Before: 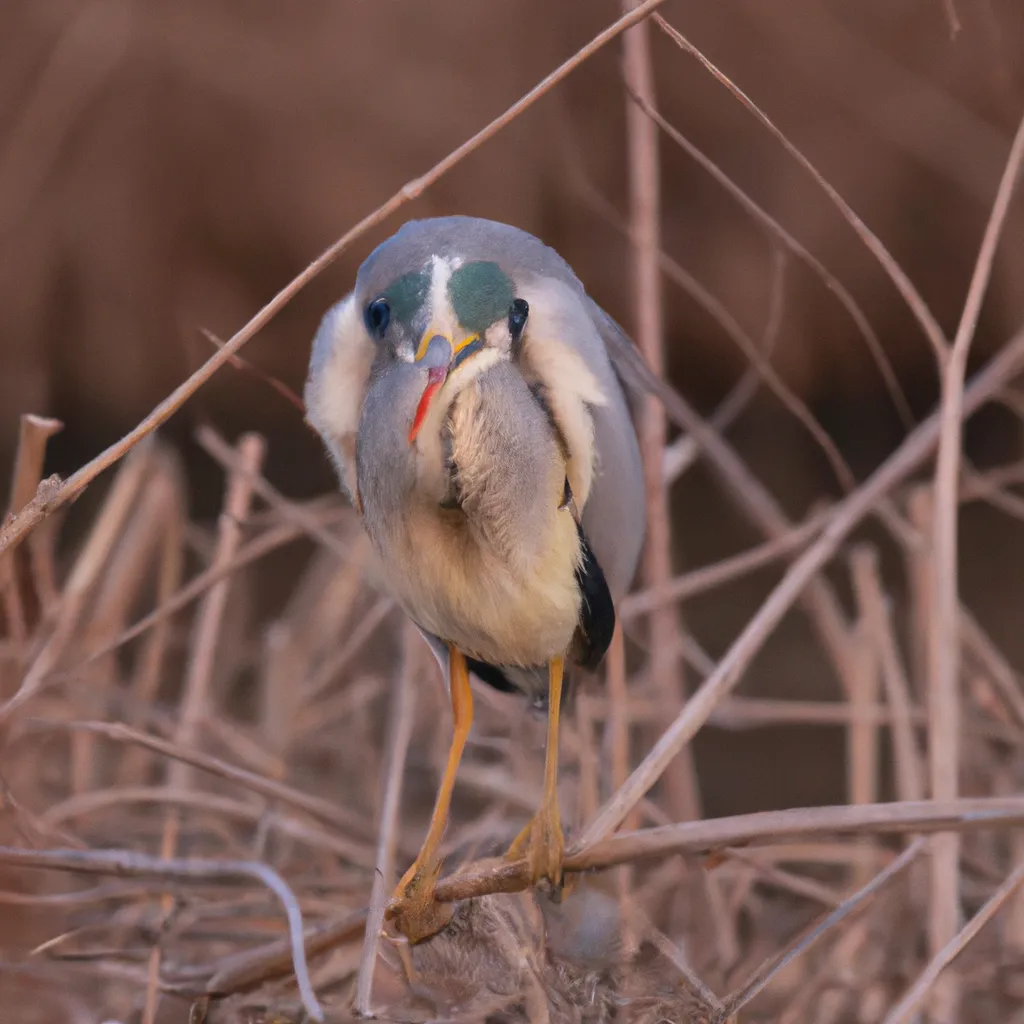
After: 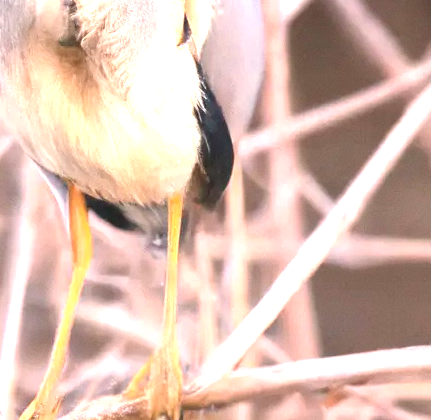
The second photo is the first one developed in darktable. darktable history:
contrast brightness saturation: saturation -0.05
exposure: black level correction 0, exposure 2.138 EV, compensate exposure bias true, compensate highlight preservation false
grain: coarseness 14.57 ISO, strength 8.8%
crop: left 37.221%, top 45.169%, right 20.63%, bottom 13.777%
